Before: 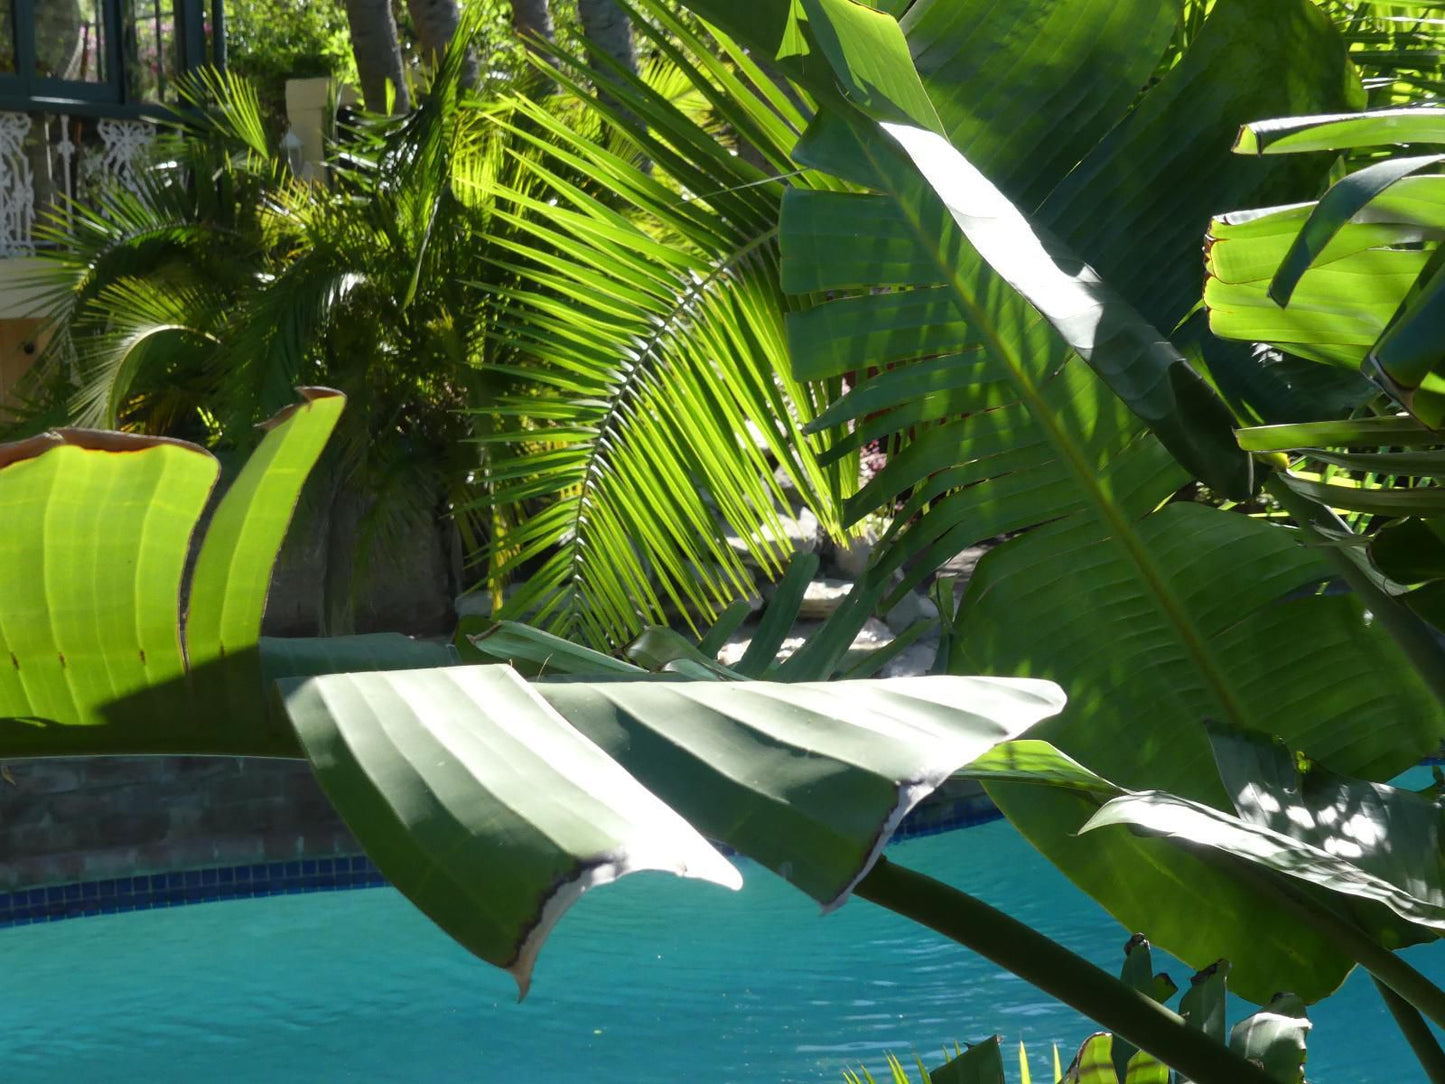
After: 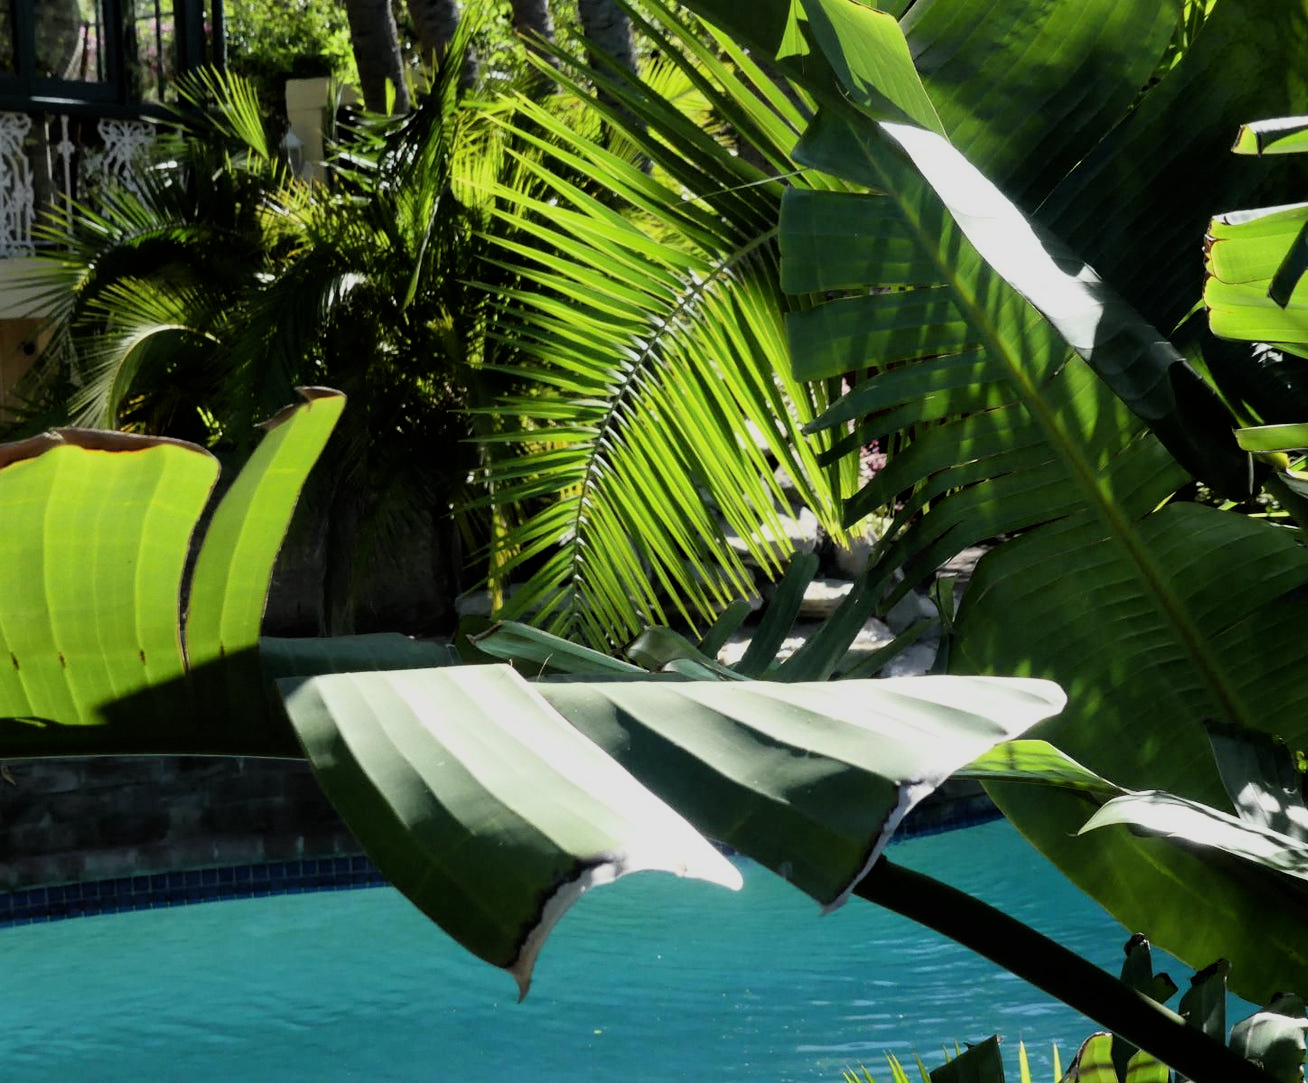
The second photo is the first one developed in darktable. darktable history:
crop: right 9.477%, bottom 0.044%
filmic rgb: black relative exposure -7.49 EV, white relative exposure 5 EV, threshold 2.94 EV, hardness 3.32, contrast 1.301, color science v6 (2022), enable highlight reconstruction true
